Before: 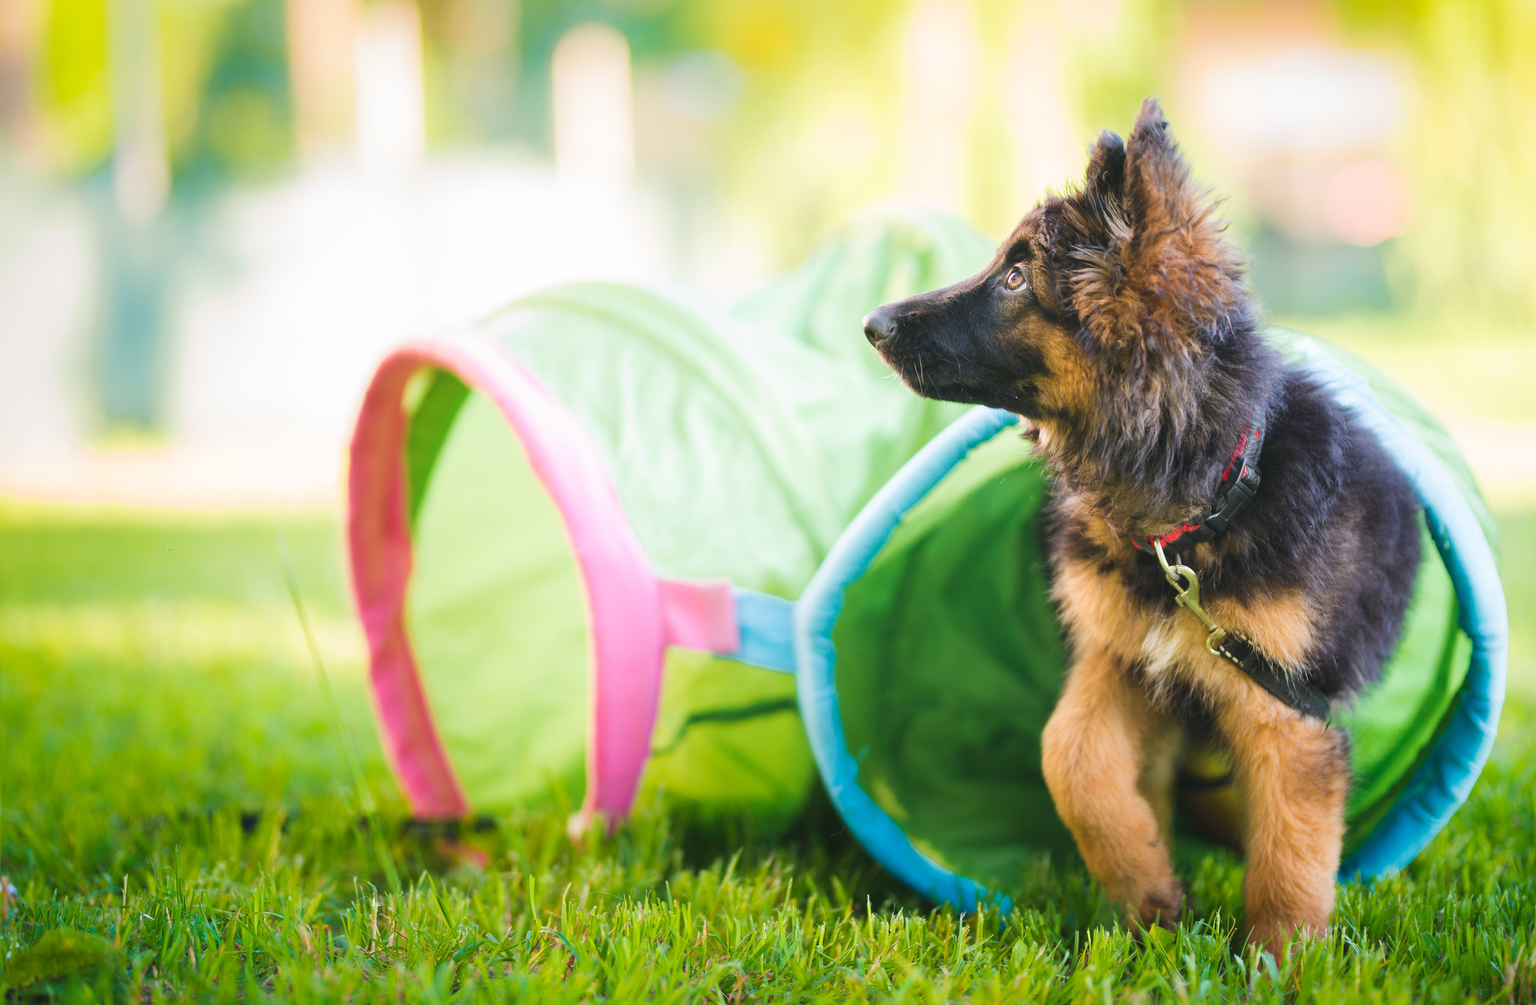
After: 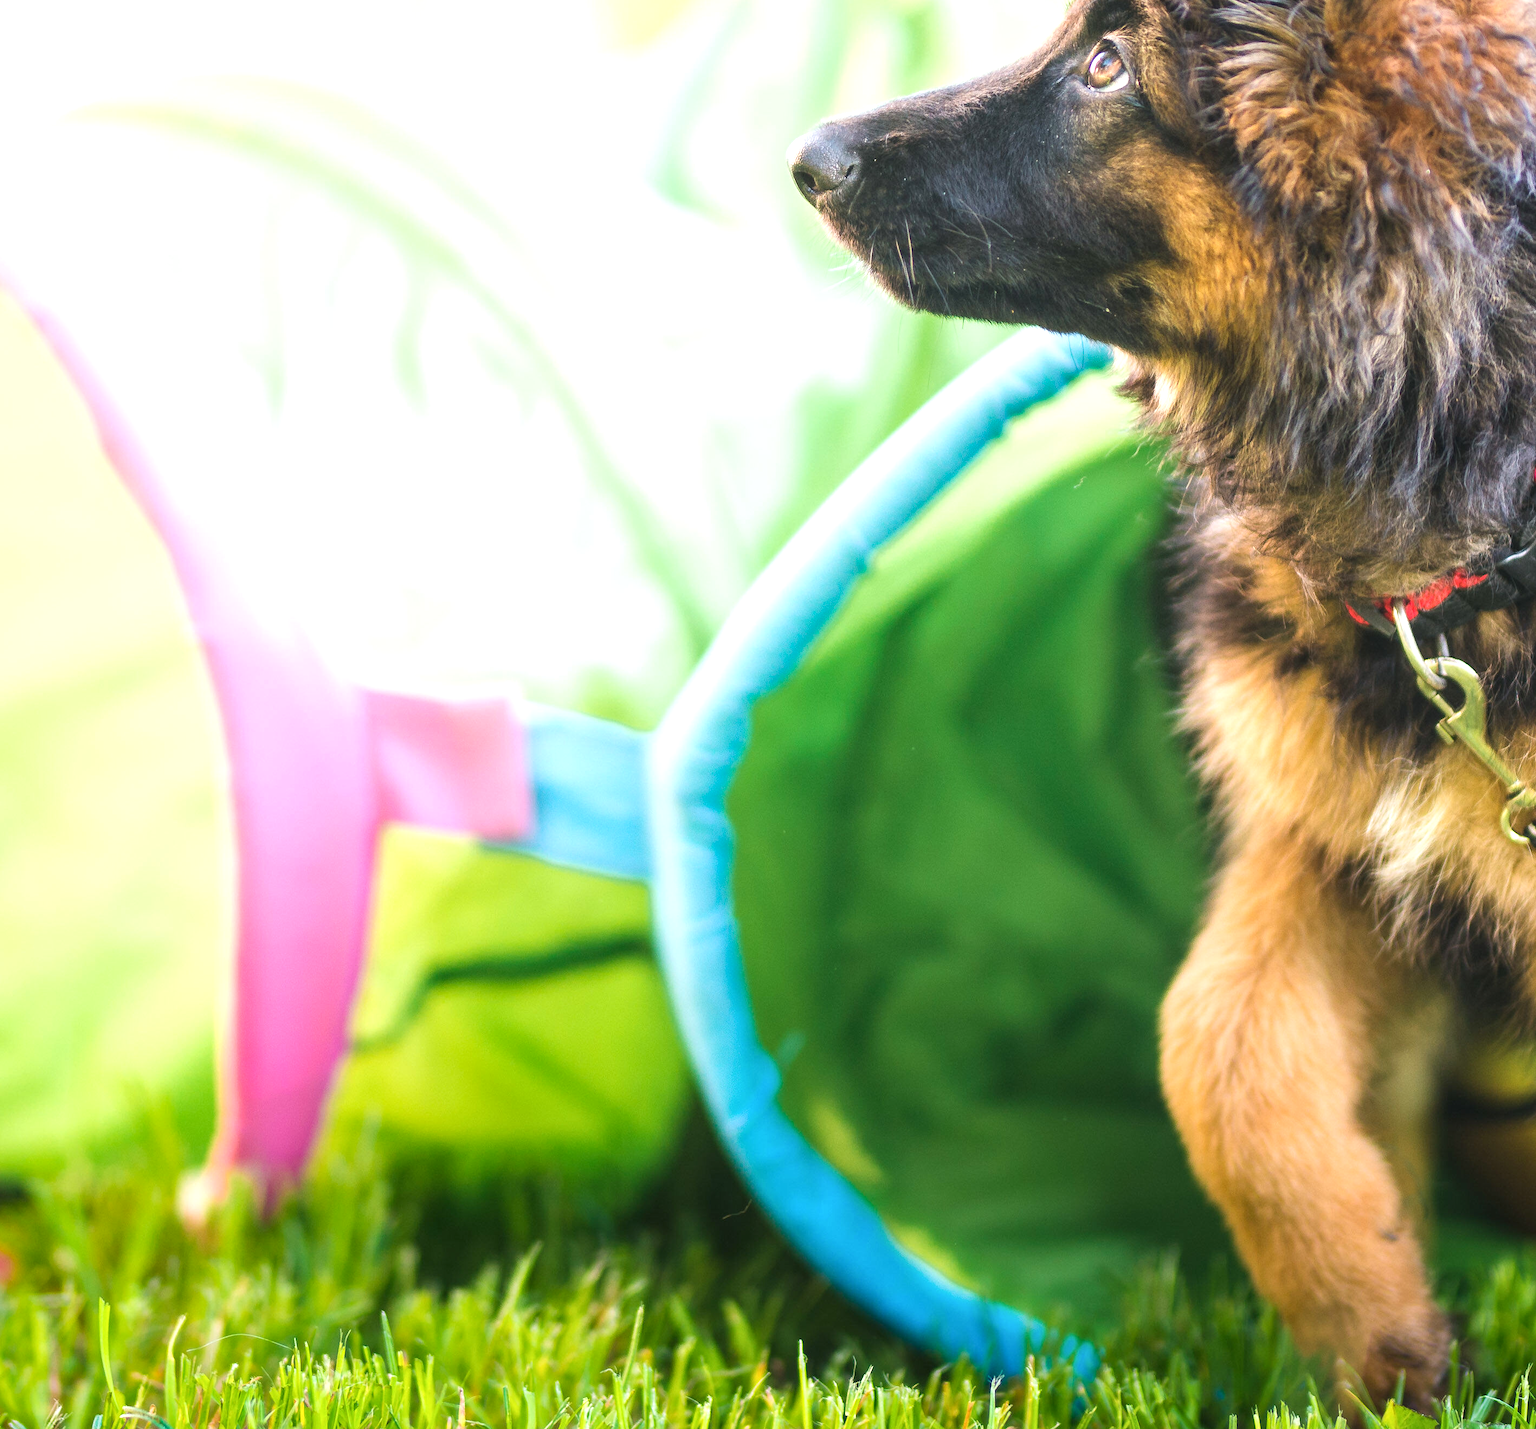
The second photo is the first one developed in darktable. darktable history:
exposure: black level correction 0.001, exposure 0.5 EV, compensate exposure bias true, compensate highlight preservation false
crop: left 31.379%, top 24.658%, right 20.326%, bottom 6.628%
local contrast: on, module defaults
